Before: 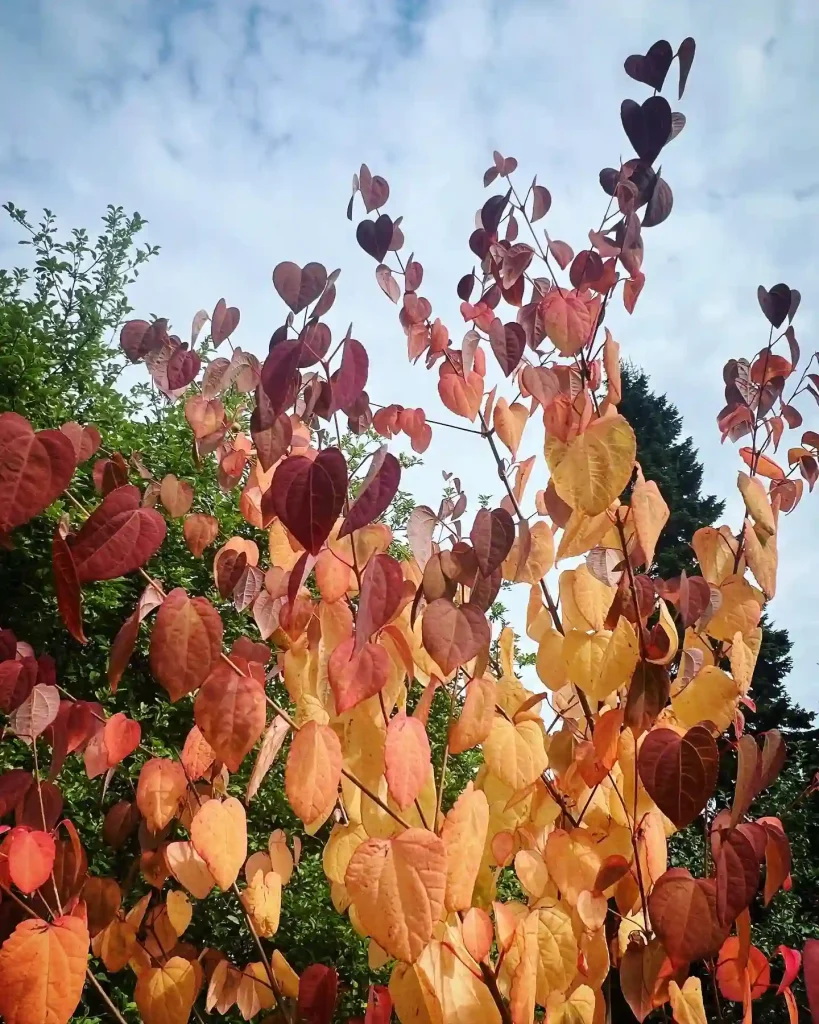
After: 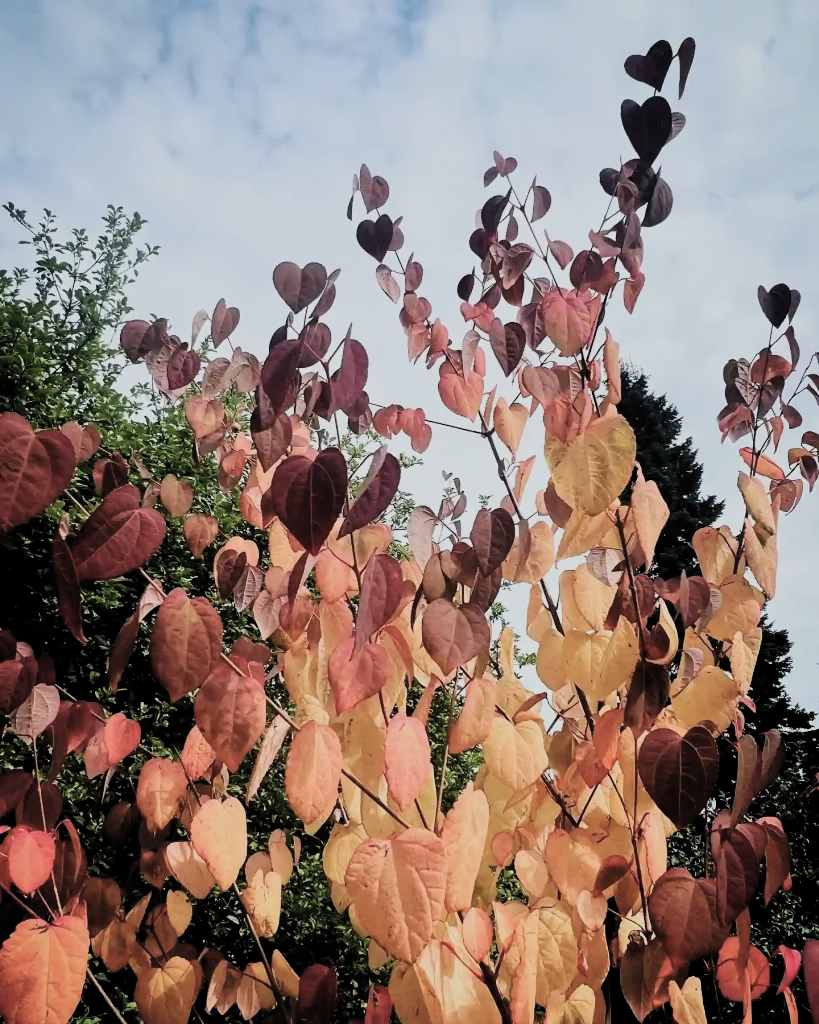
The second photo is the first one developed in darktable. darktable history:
filmic rgb: black relative exposure -5.08 EV, white relative exposure 3.96 EV, hardness 2.89, contrast 1.297, highlights saturation mix -9.81%, preserve chrominance RGB euclidean norm, color science v5 (2021), contrast in shadows safe, contrast in highlights safe
